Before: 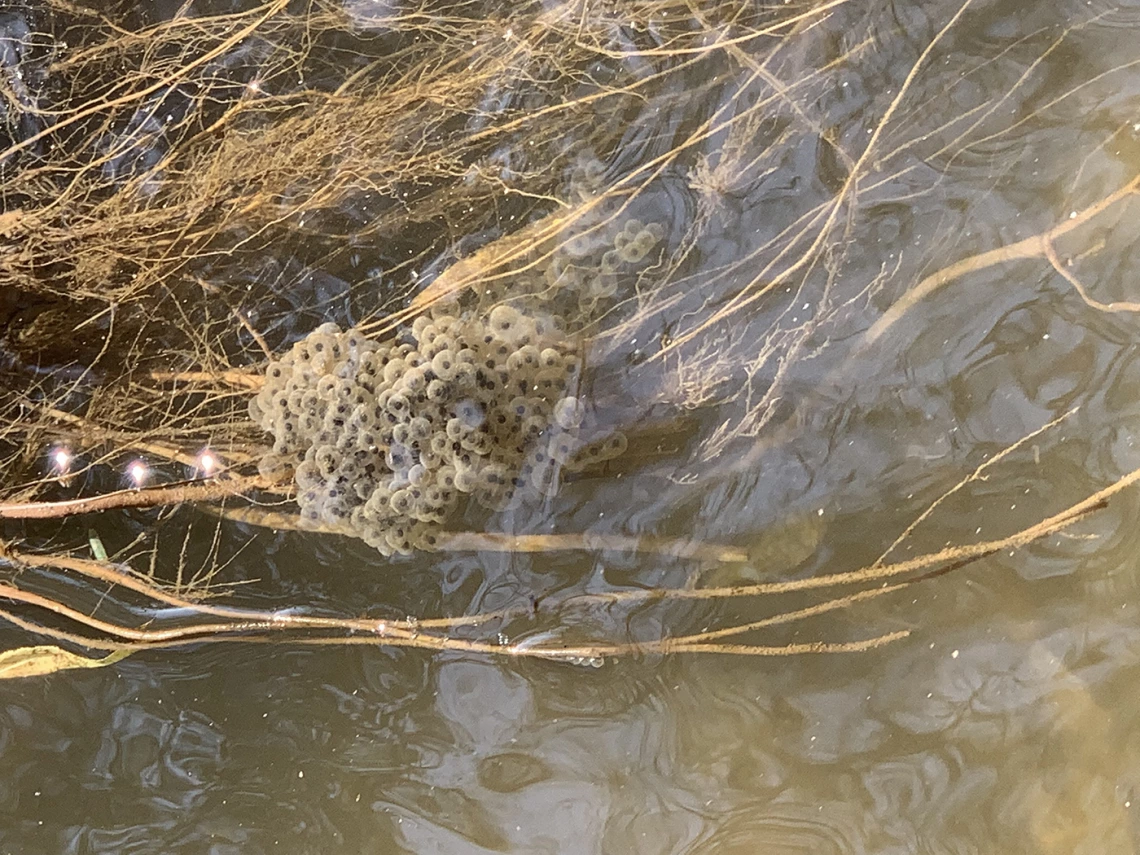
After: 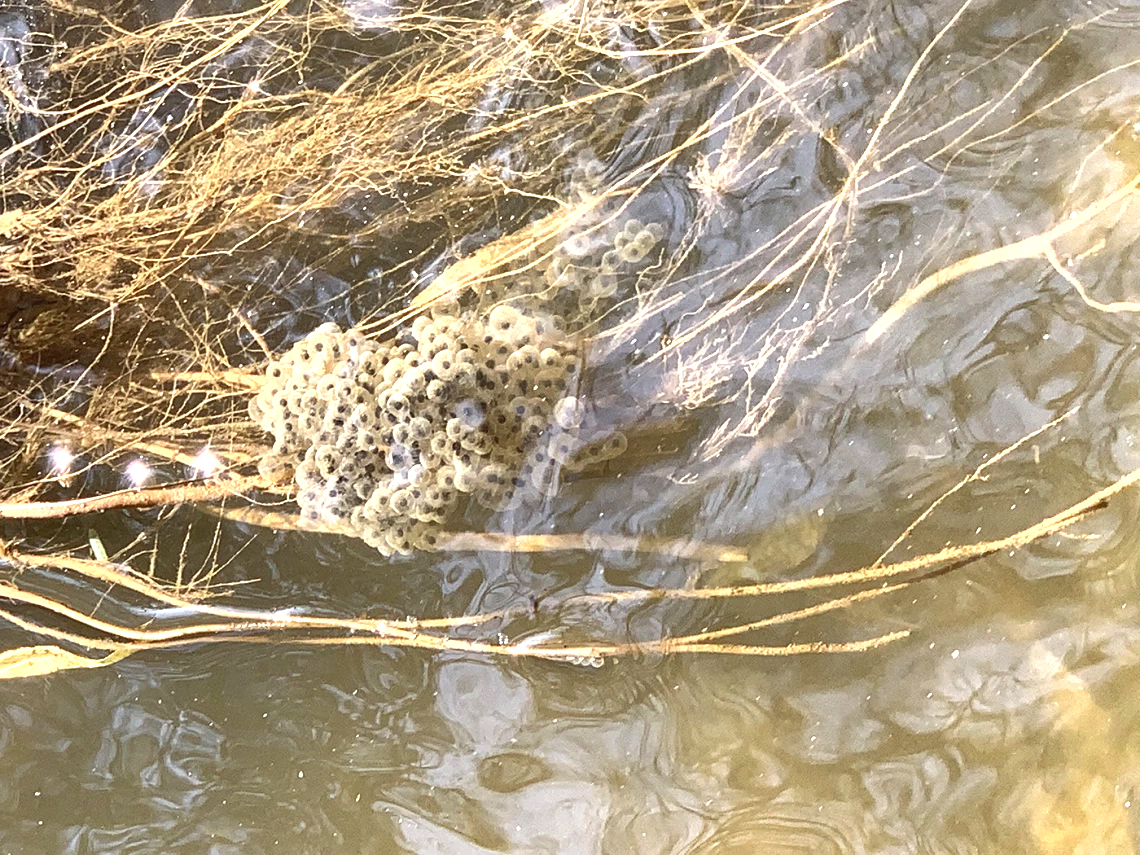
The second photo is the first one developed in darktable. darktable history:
shadows and highlights: soften with gaussian
exposure: black level correction 0, exposure 1.103 EV, compensate highlight preservation false
